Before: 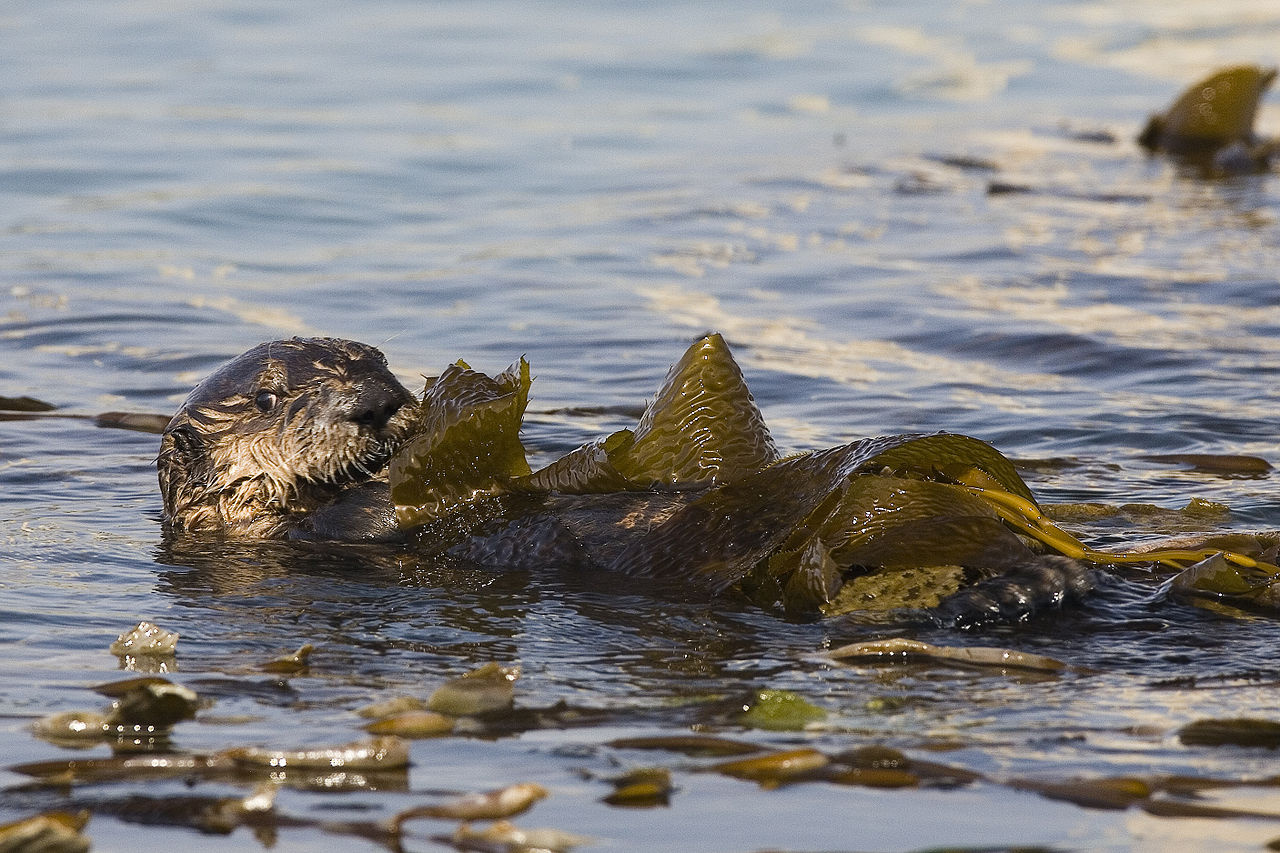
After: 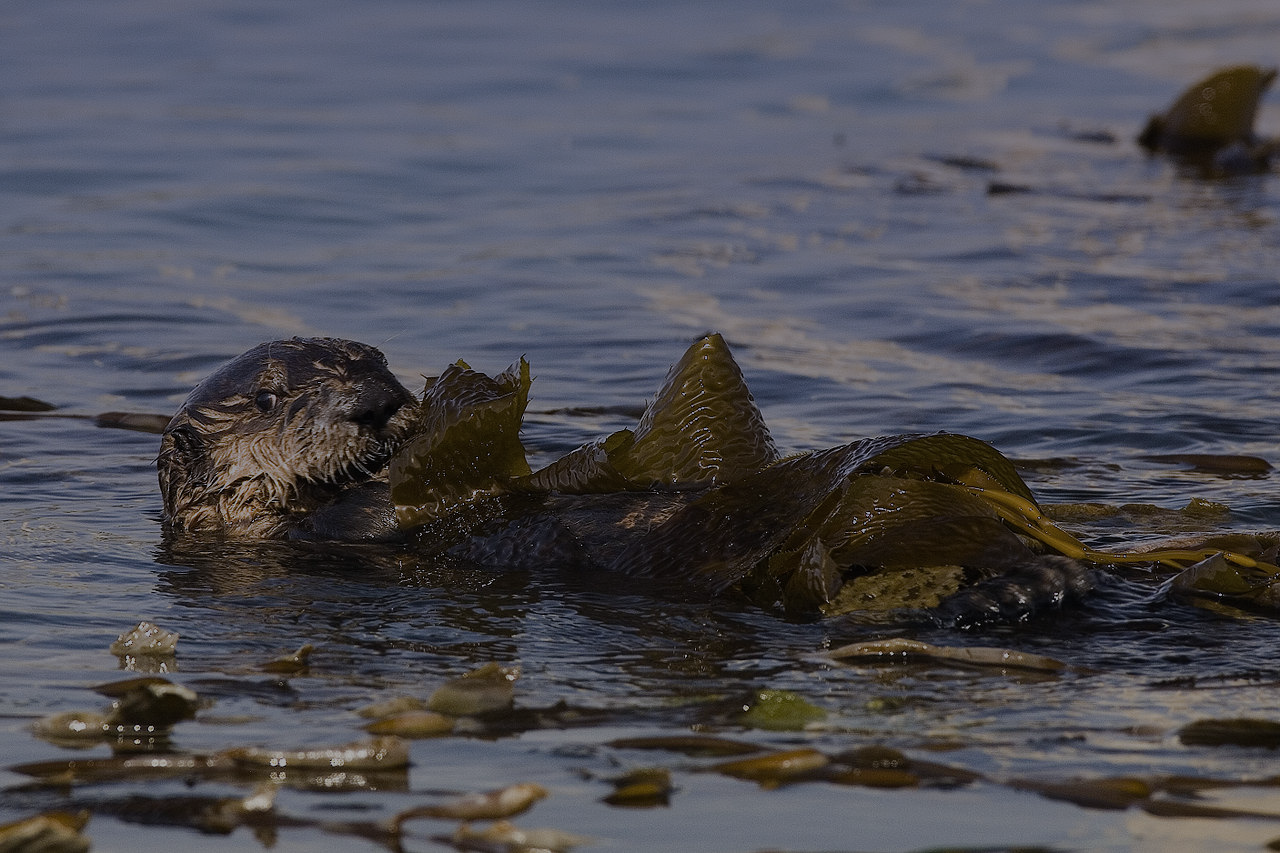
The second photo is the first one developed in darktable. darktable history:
exposure: exposure -1 EV, compensate highlight preservation false
base curve: curves: ch0 [(0, 0) (0.74, 0.67) (1, 1)]
color zones: curves: ch0 [(0, 0.613) (0.01, 0.613) (0.245, 0.448) (0.498, 0.529) (0.642, 0.665) (0.879, 0.777) (0.99, 0.613)]; ch1 [(0, 0) (0.143, 0) (0.286, 0) (0.429, 0) (0.571, 0) (0.714, 0) (0.857, 0)], mix -93.41%
graduated density: hue 238.83°, saturation 50%
